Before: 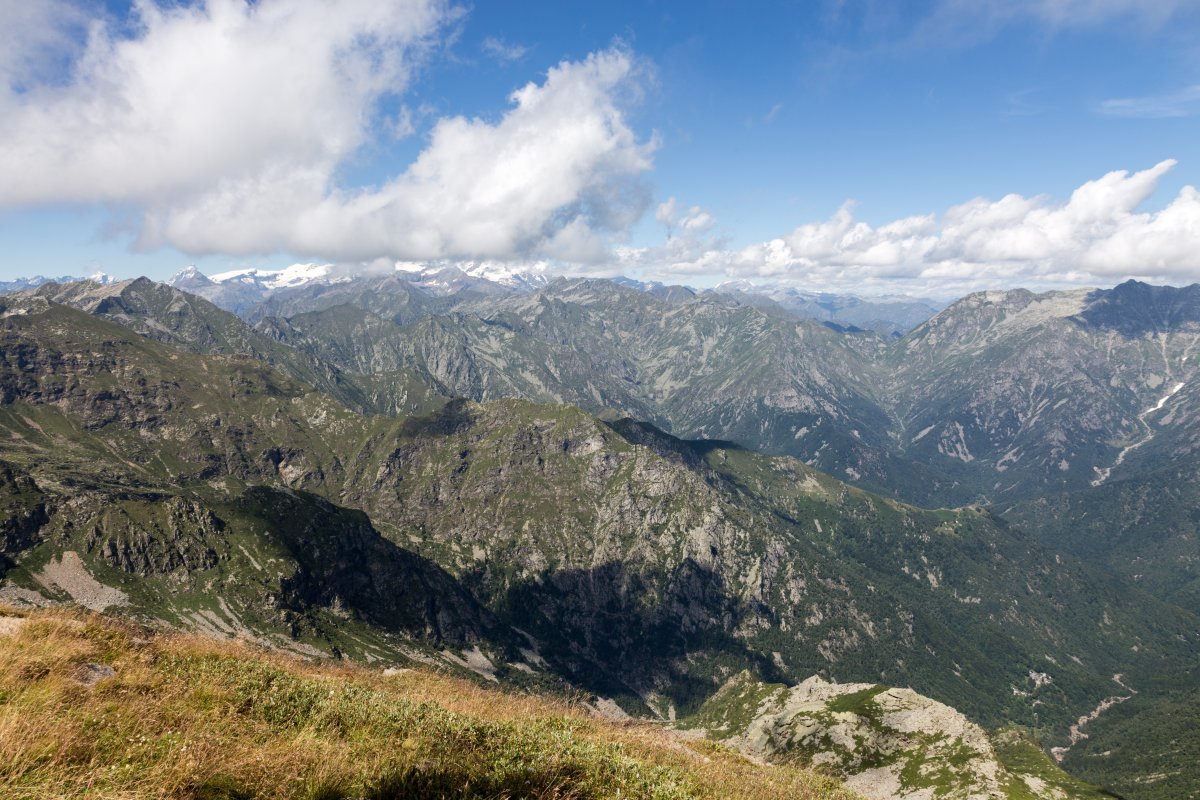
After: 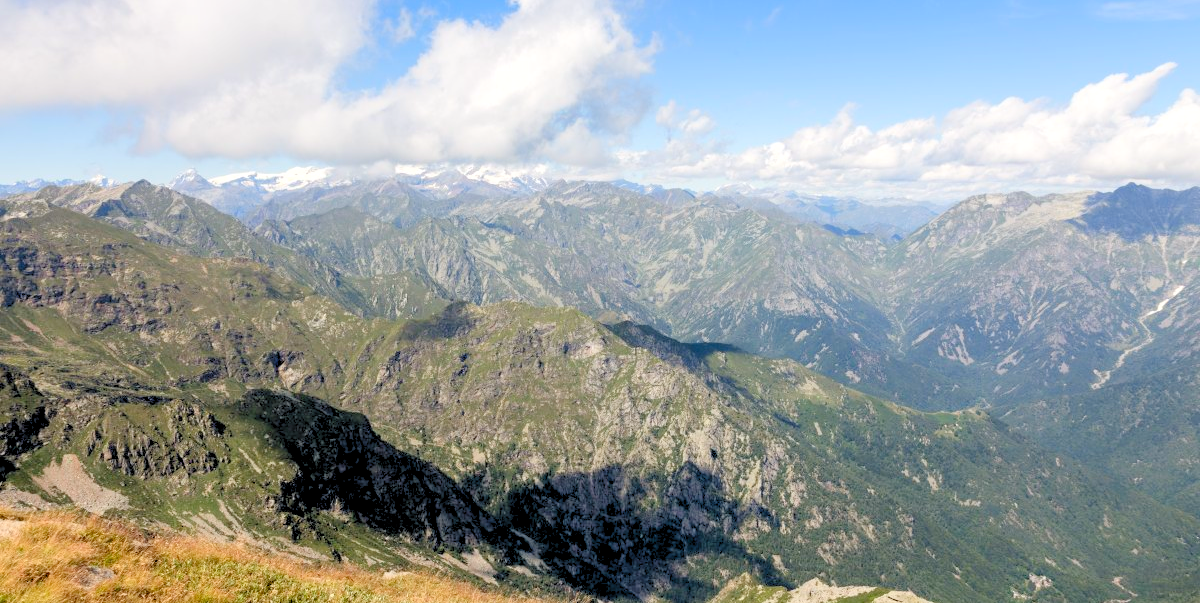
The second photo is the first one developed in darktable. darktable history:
crop and rotate: top 12.344%, bottom 12.19%
levels: levels [0.072, 0.414, 0.976]
color calibration: x 0.339, y 0.355, temperature 5170.43 K
